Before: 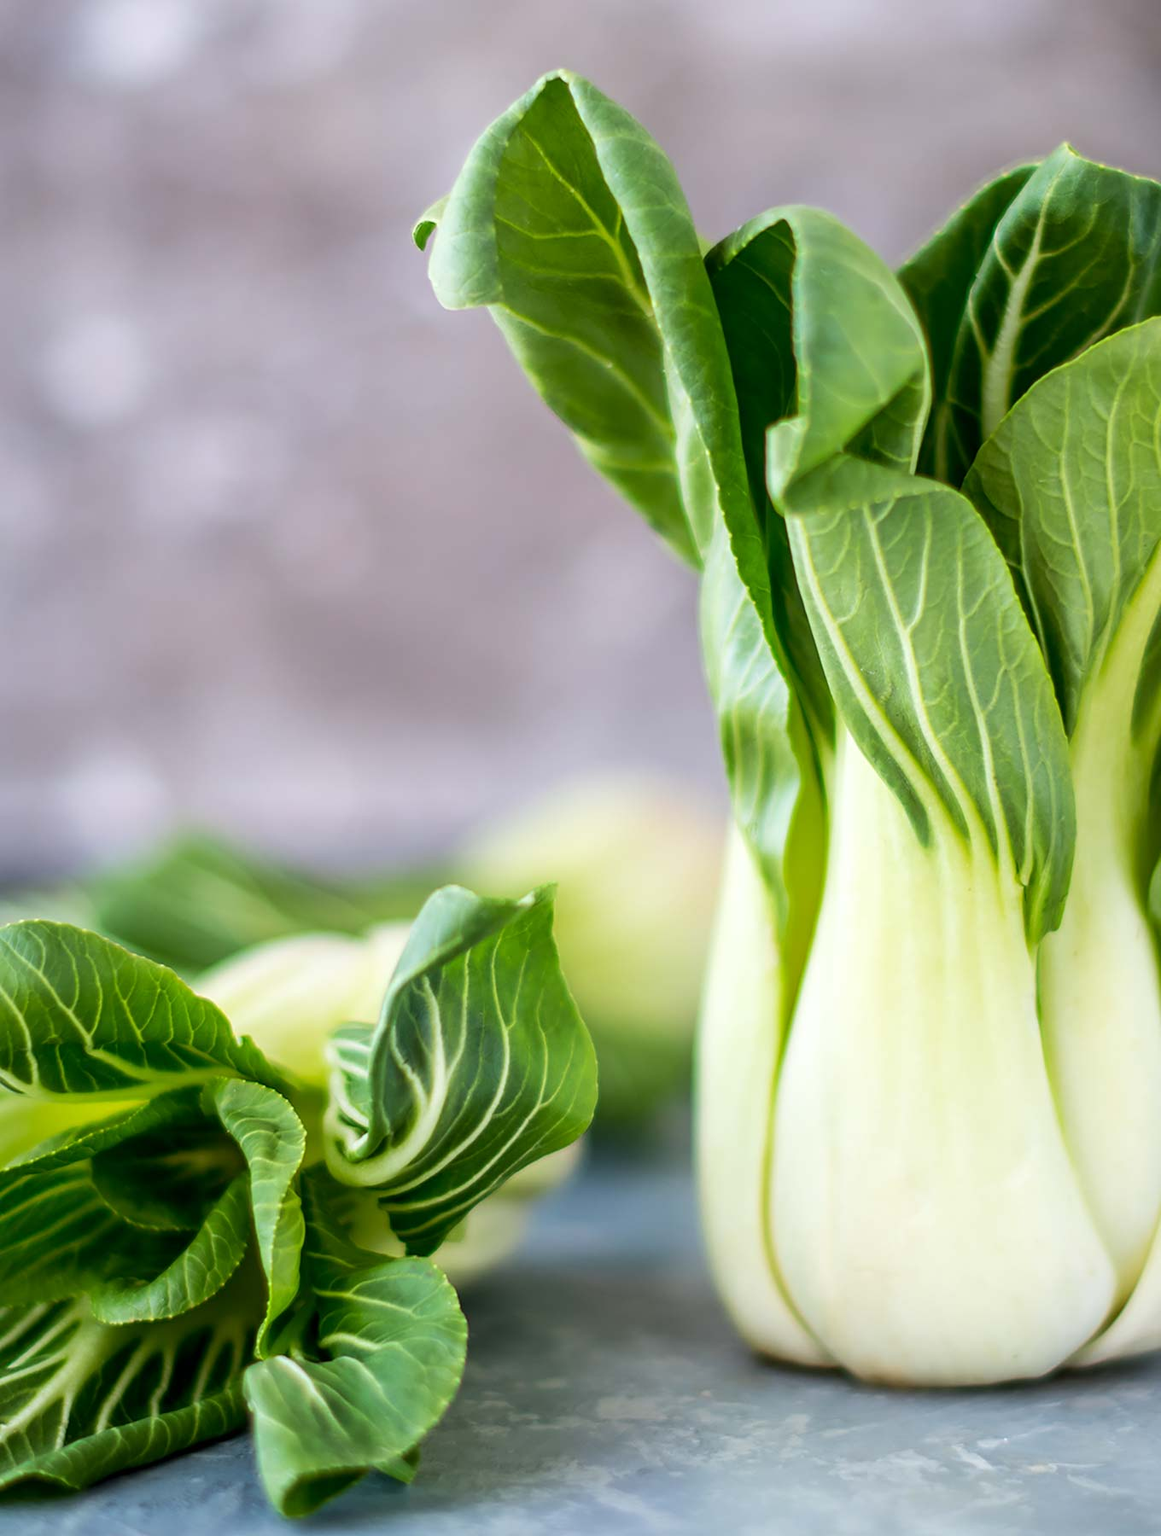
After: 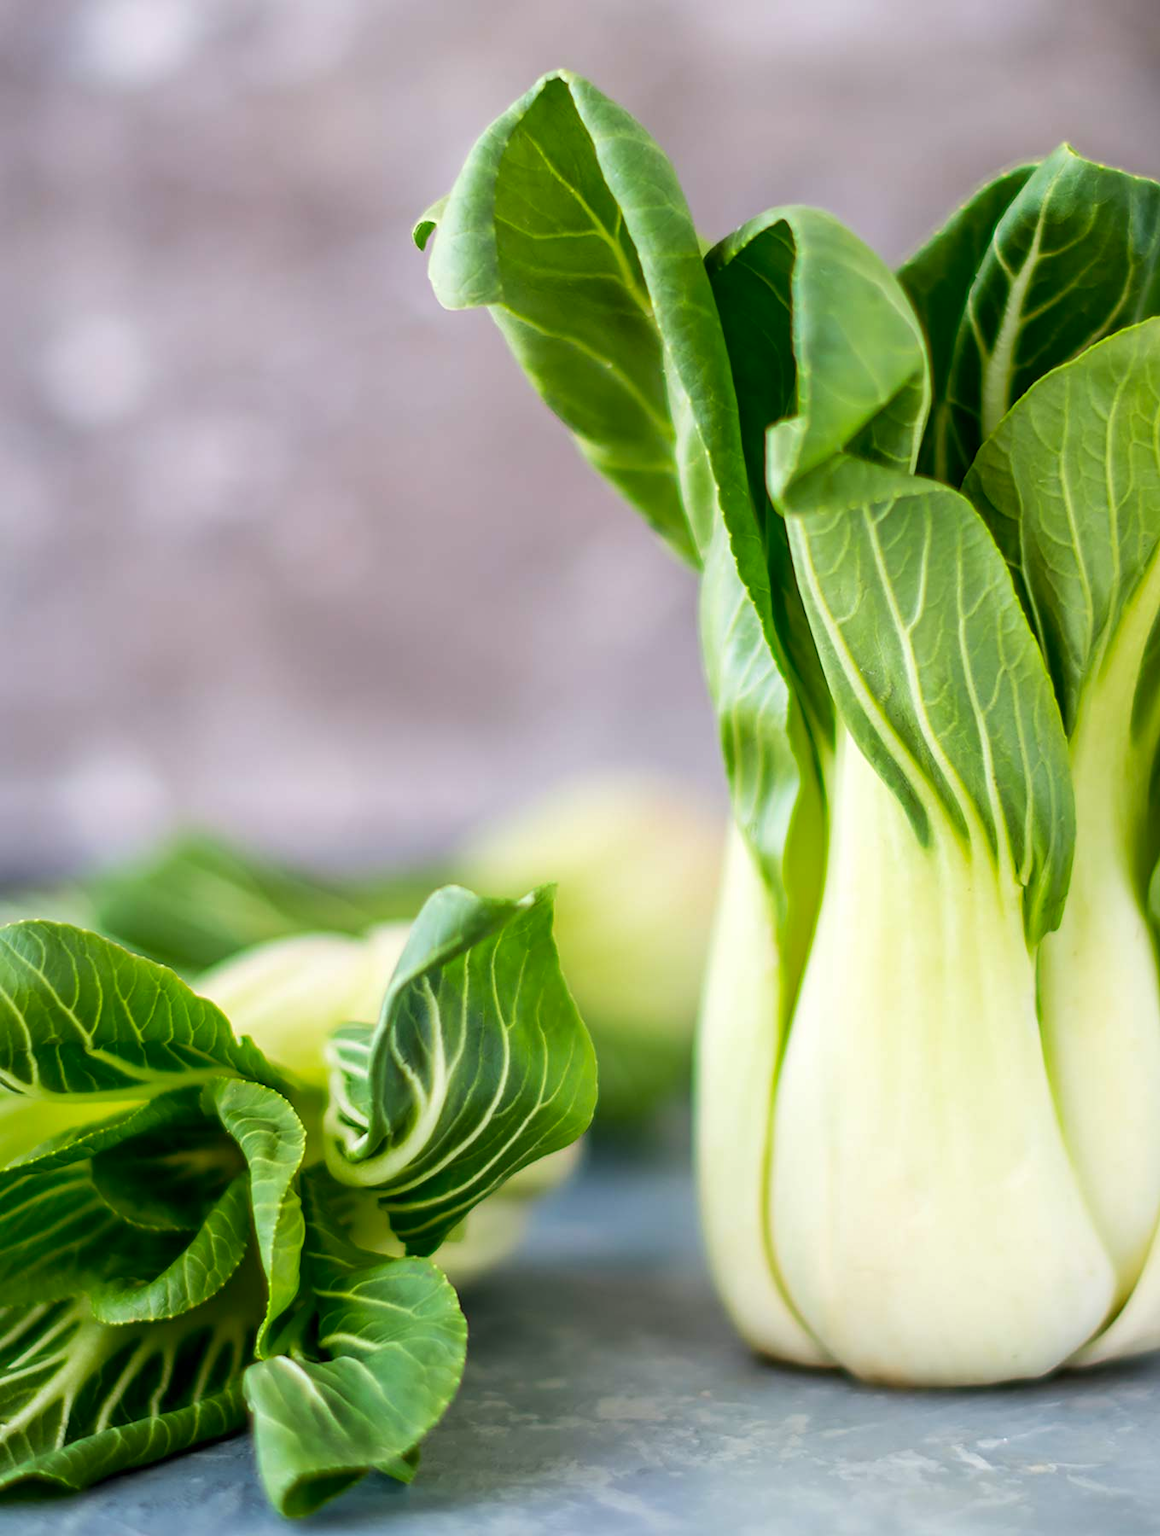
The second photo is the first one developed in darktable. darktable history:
color correction: highlights a* 0.705, highlights b* 2.79, saturation 1.09
